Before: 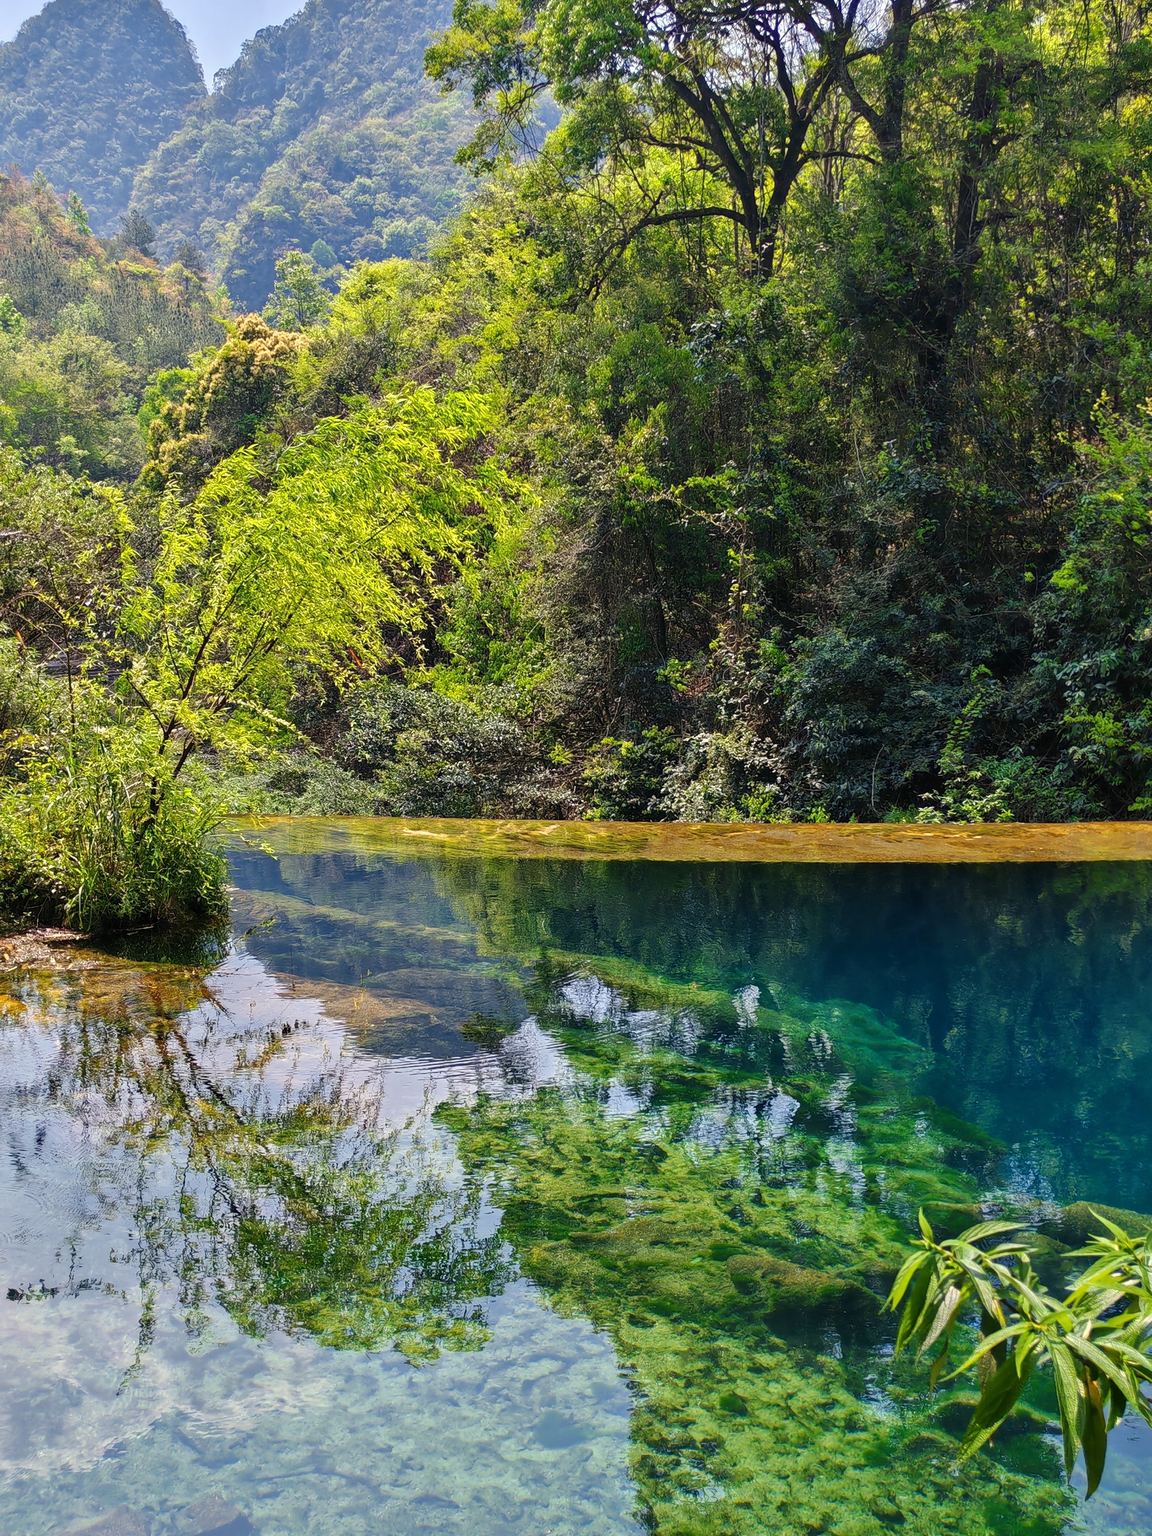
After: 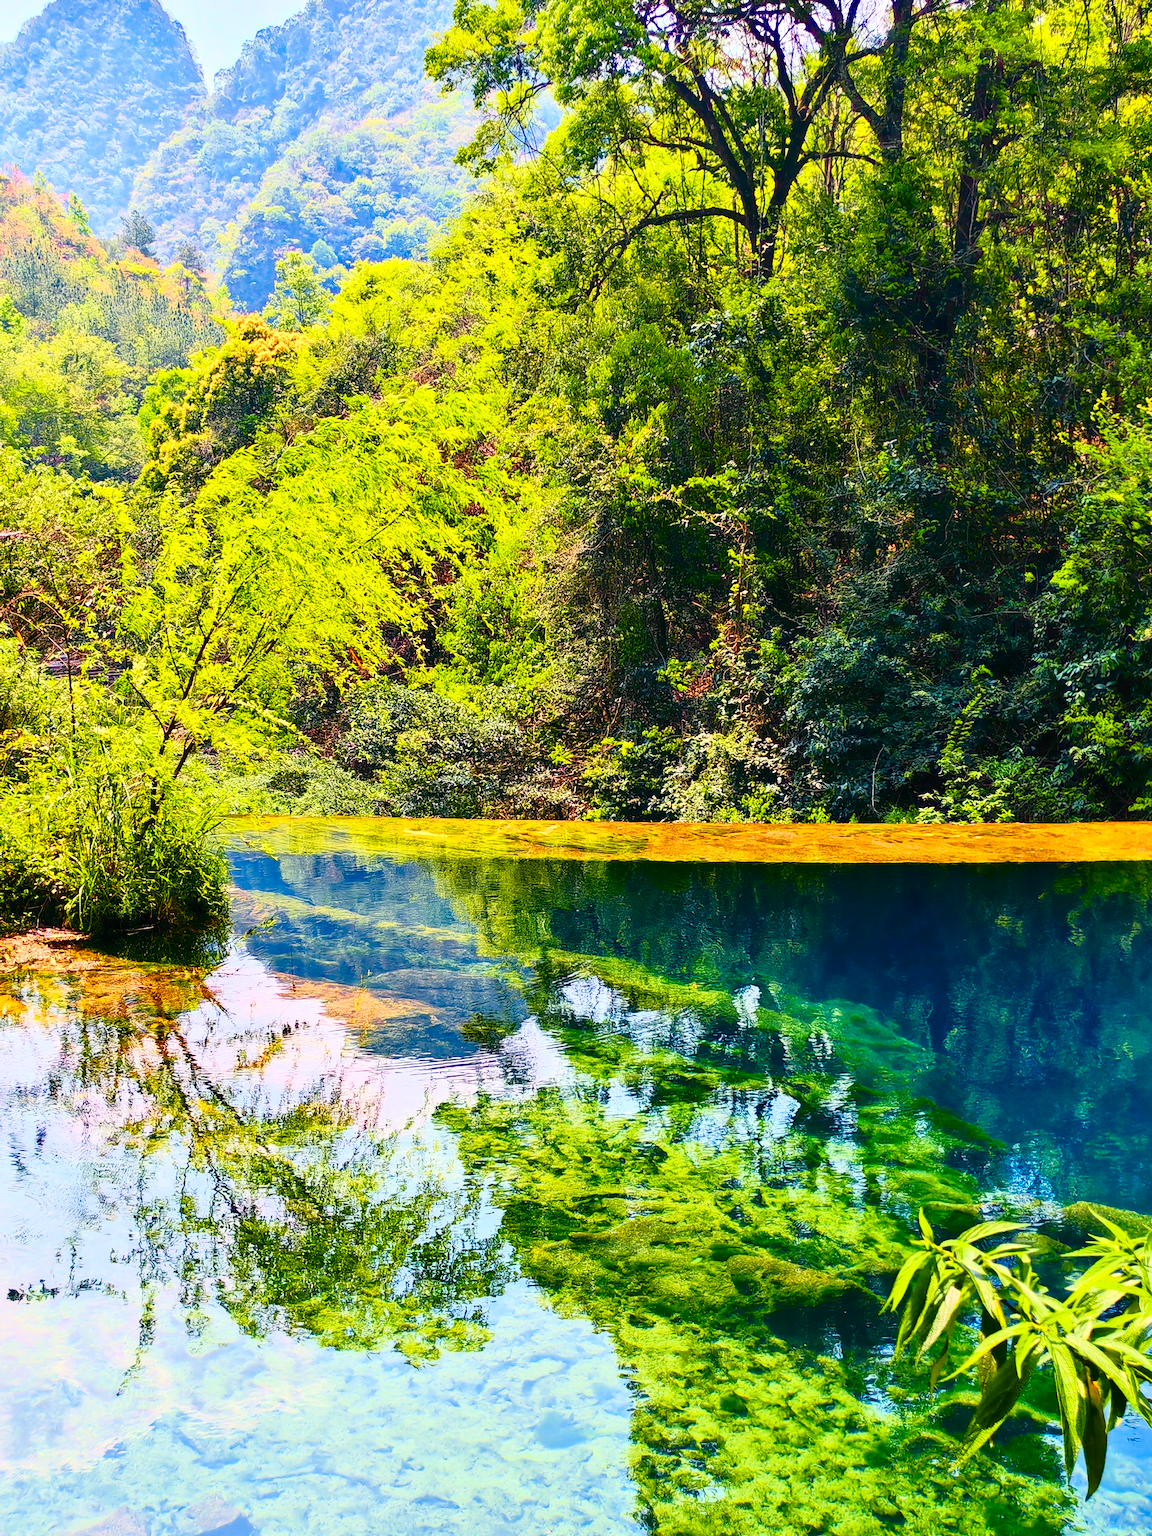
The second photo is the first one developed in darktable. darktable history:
color balance rgb: linear chroma grading › shadows -2.2%, linear chroma grading › highlights -15%, linear chroma grading › global chroma -10%, linear chroma grading › mid-tones -10%, perceptual saturation grading › global saturation 45%, perceptual saturation grading › highlights -50%, perceptual saturation grading › shadows 30%, perceptual brilliance grading › global brilliance 18%, global vibrance 45%
tone curve: curves: ch0 [(0, 0) (0.046, 0.031) (0.163, 0.114) (0.391, 0.432) (0.488, 0.561) (0.695, 0.839) (0.785, 0.904) (1, 0.965)]; ch1 [(0, 0) (0.248, 0.252) (0.427, 0.412) (0.482, 0.462) (0.499, 0.497) (0.518, 0.52) (0.535, 0.577) (0.585, 0.623) (0.679, 0.743) (0.788, 0.809) (1, 1)]; ch2 [(0, 0) (0.313, 0.262) (0.427, 0.417) (0.473, 0.47) (0.503, 0.503) (0.523, 0.515) (0.557, 0.596) (0.598, 0.646) (0.708, 0.771) (1, 1)], color space Lab, independent channels, preserve colors none
color correction: highlights a* 3.84, highlights b* 5.07
